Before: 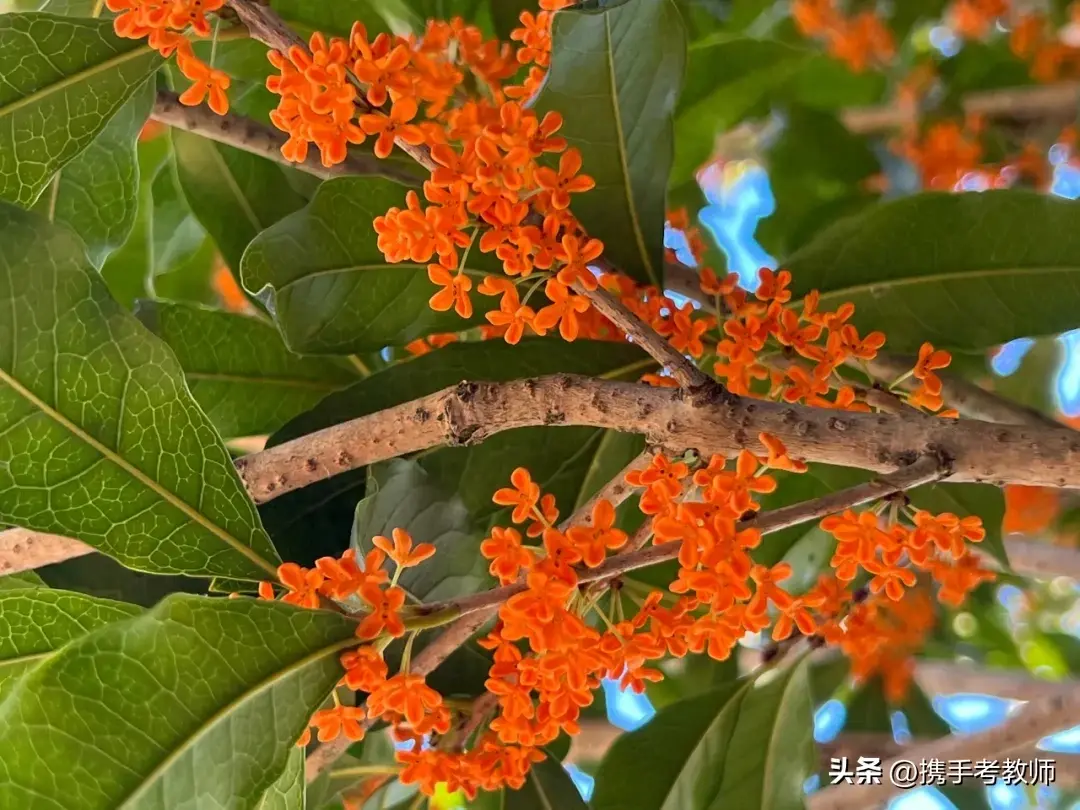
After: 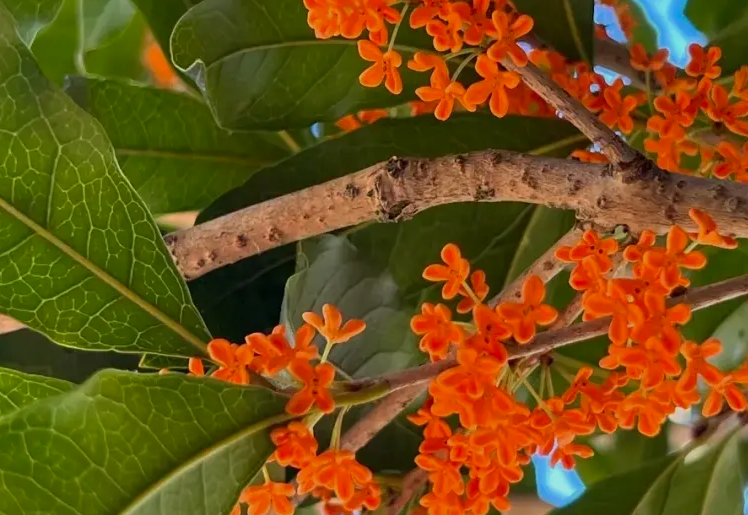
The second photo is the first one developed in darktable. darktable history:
shadows and highlights: radius 121.13, shadows 21.4, white point adjustment -9.72, highlights -14.39, soften with gaussian
crop: left 6.488%, top 27.668%, right 24.183%, bottom 8.656%
